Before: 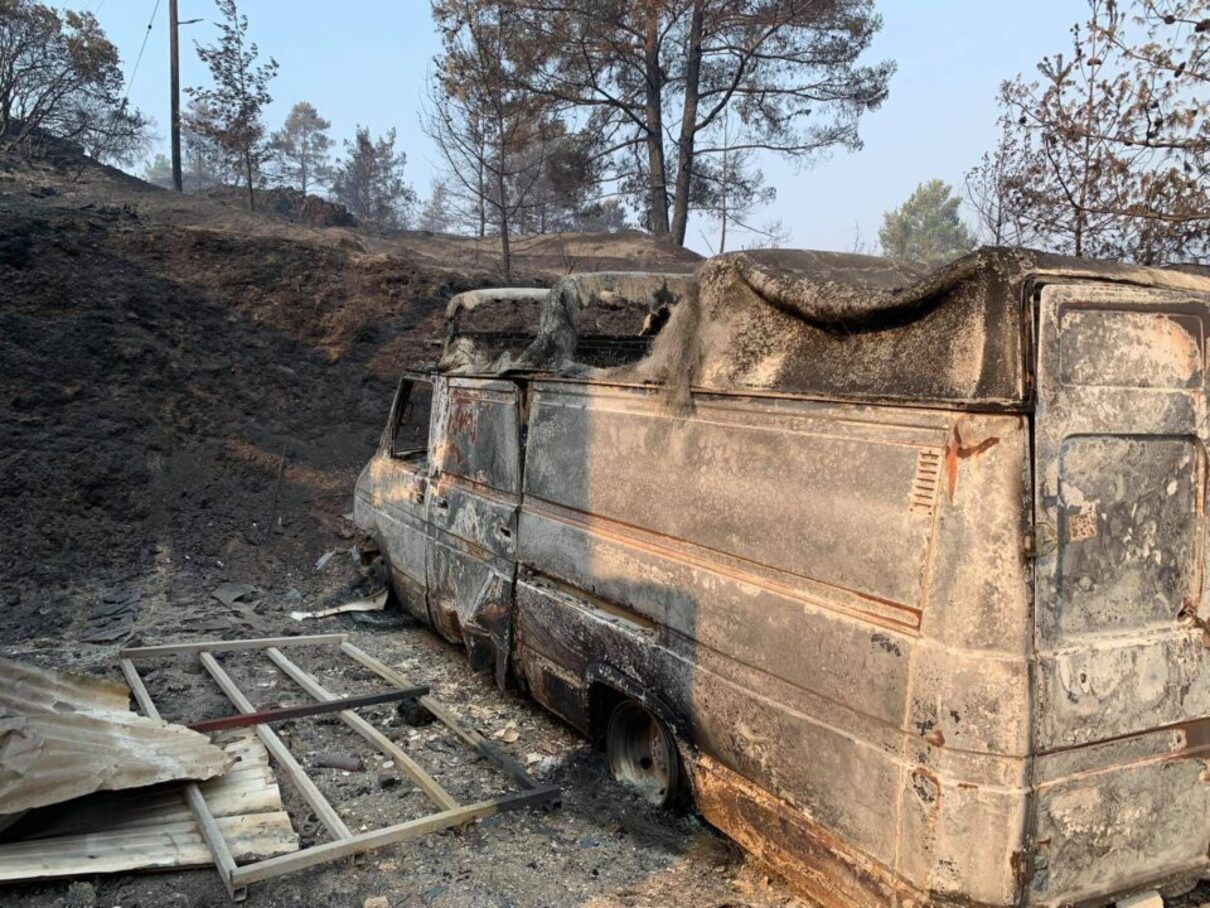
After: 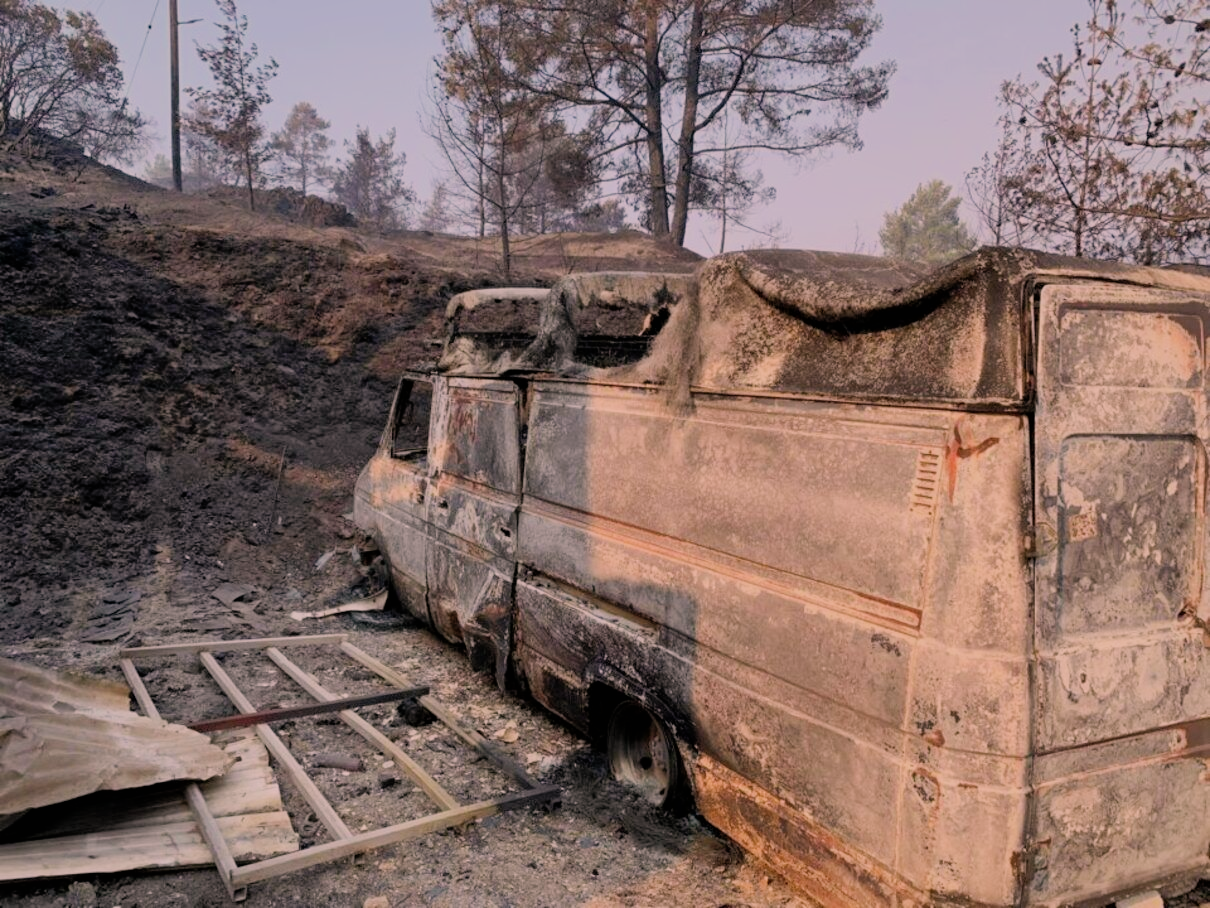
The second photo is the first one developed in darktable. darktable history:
shadows and highlights: on, module defaults
filmic rgb: black relative exposure -7.65 EV, white relative exposure 4.56 EV, hardness 3.61
color correction: highlights a* 14.59, highlights b* 4.73
